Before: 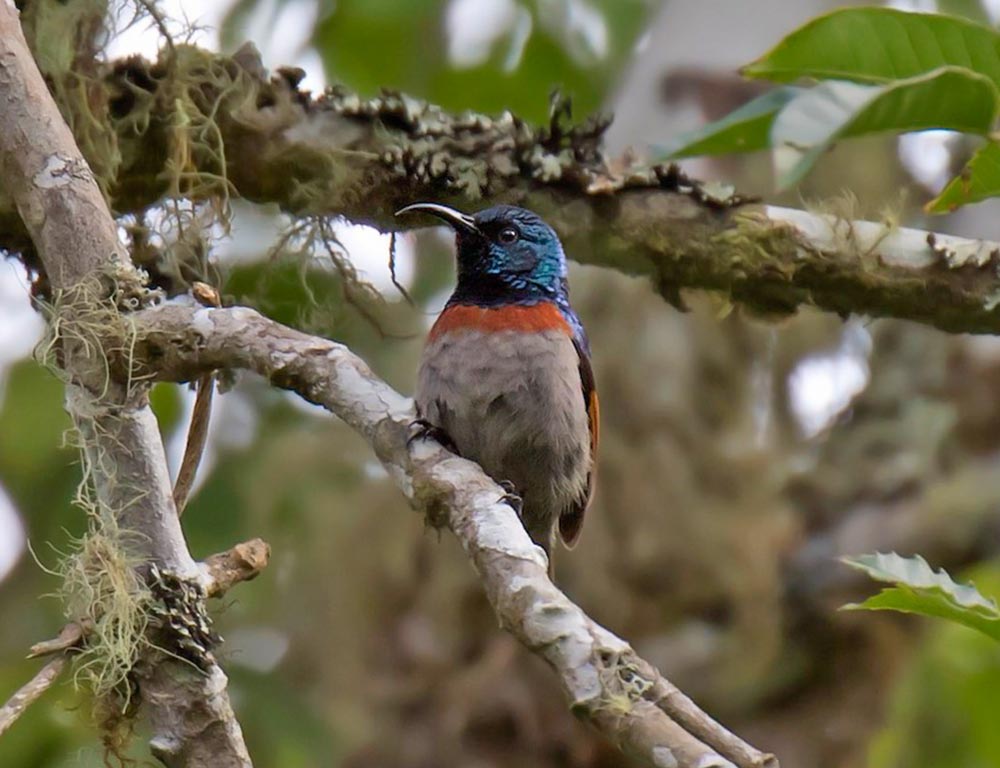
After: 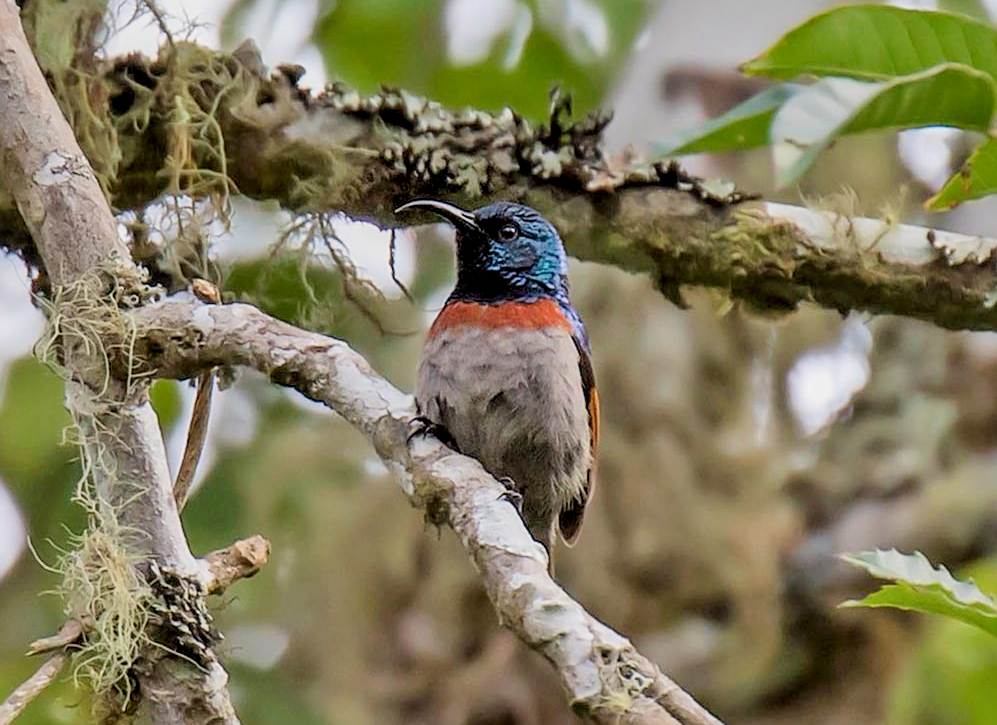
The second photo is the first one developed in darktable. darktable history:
filmic rgb: black relative exposure -7.65 EV, white relative exposure 4.56 EV, hardness 3.61
exposure: black level correction 0, exposure 0.694 EV, compensate exposure bias true, compensate highlight preservation false
local contrast: on, module defaults
shadows and highlights: shadows 10.01, white point adjustment 1.04, highlights -40.25
crop: top 0.444%, right 0.265%, bottom 5.032%
sharpen: on, module defaults
